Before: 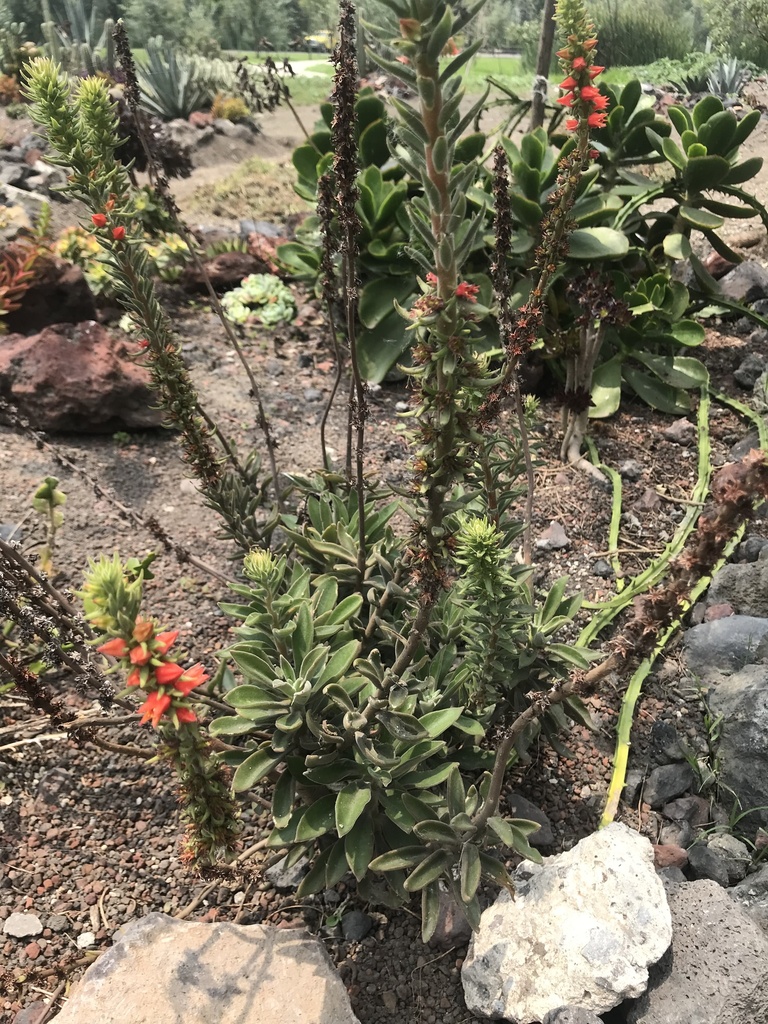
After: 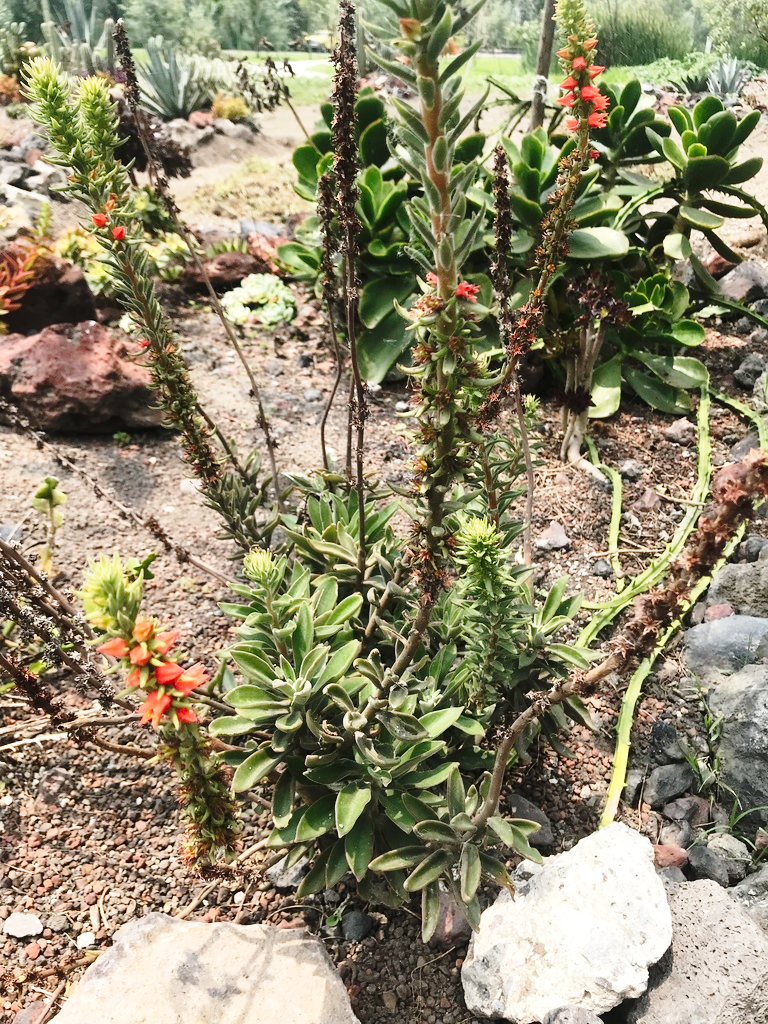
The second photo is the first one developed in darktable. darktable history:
base curve: curves: ch0 [(0, 0) (0.028, 0.03) (0.121, 0.232) (0.46, 0.748) (0.859, 0.968) (1, 1)], preserve colors none
